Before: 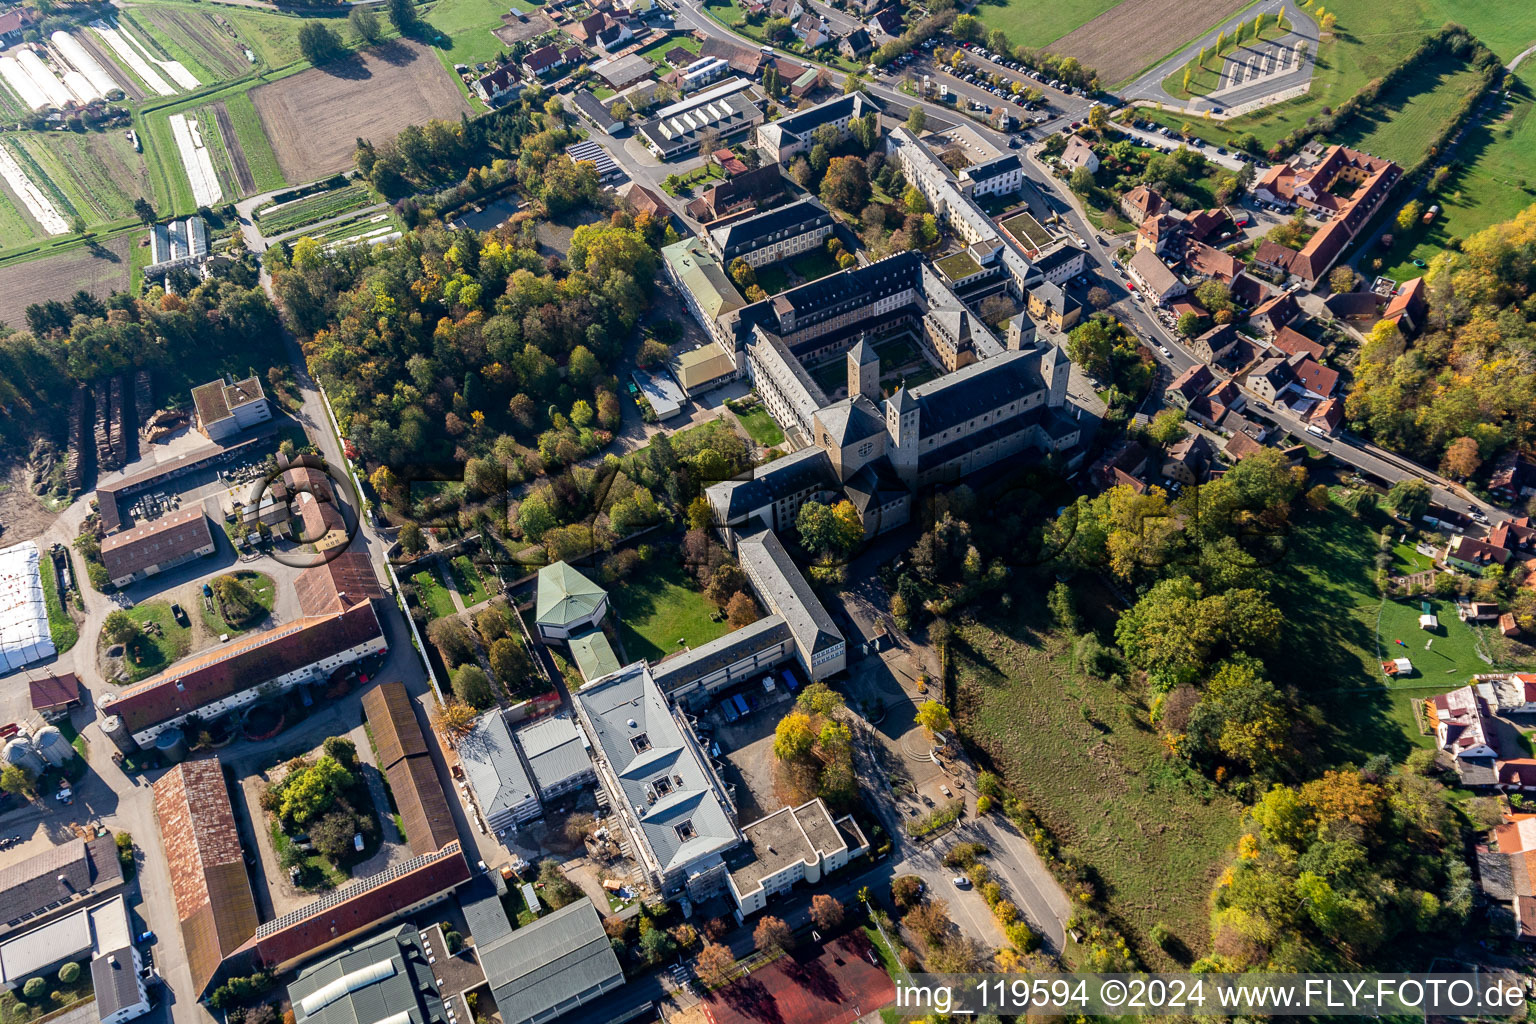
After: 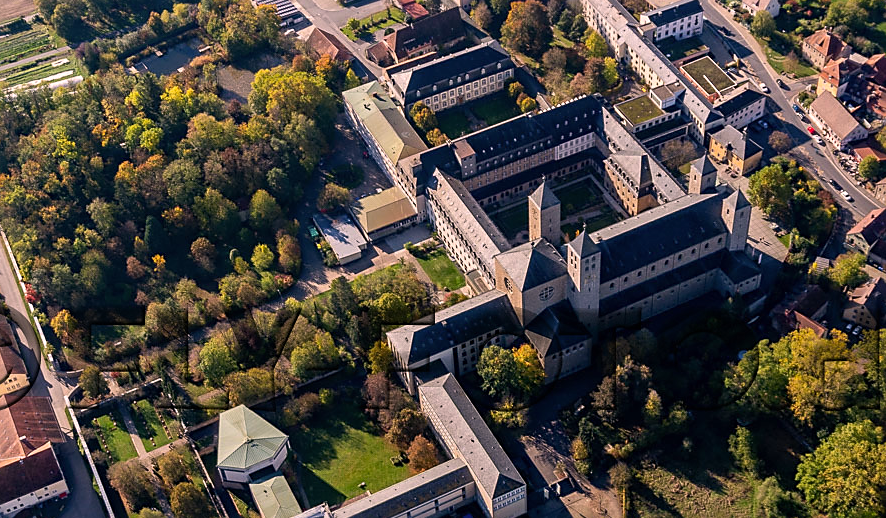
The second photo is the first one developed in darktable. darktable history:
crop: left 20.791%, top 15.327%, right 21.472%, bottom 33.997%
sharpen: radius 1.837, amount 0.407, threshold 1.409
color correction: highlights a* 12.25, highlights b* 5.49
